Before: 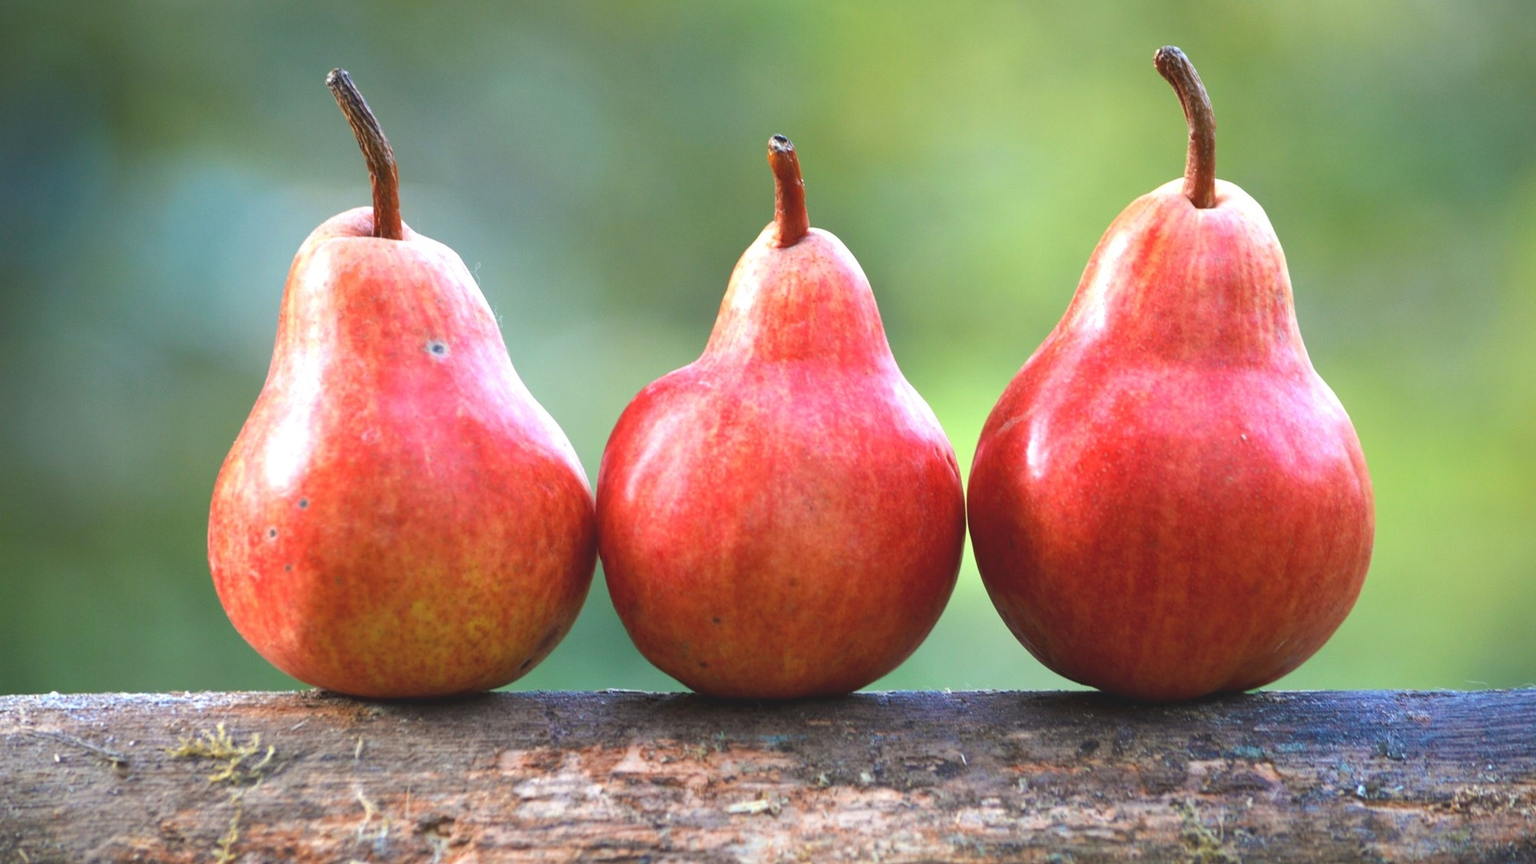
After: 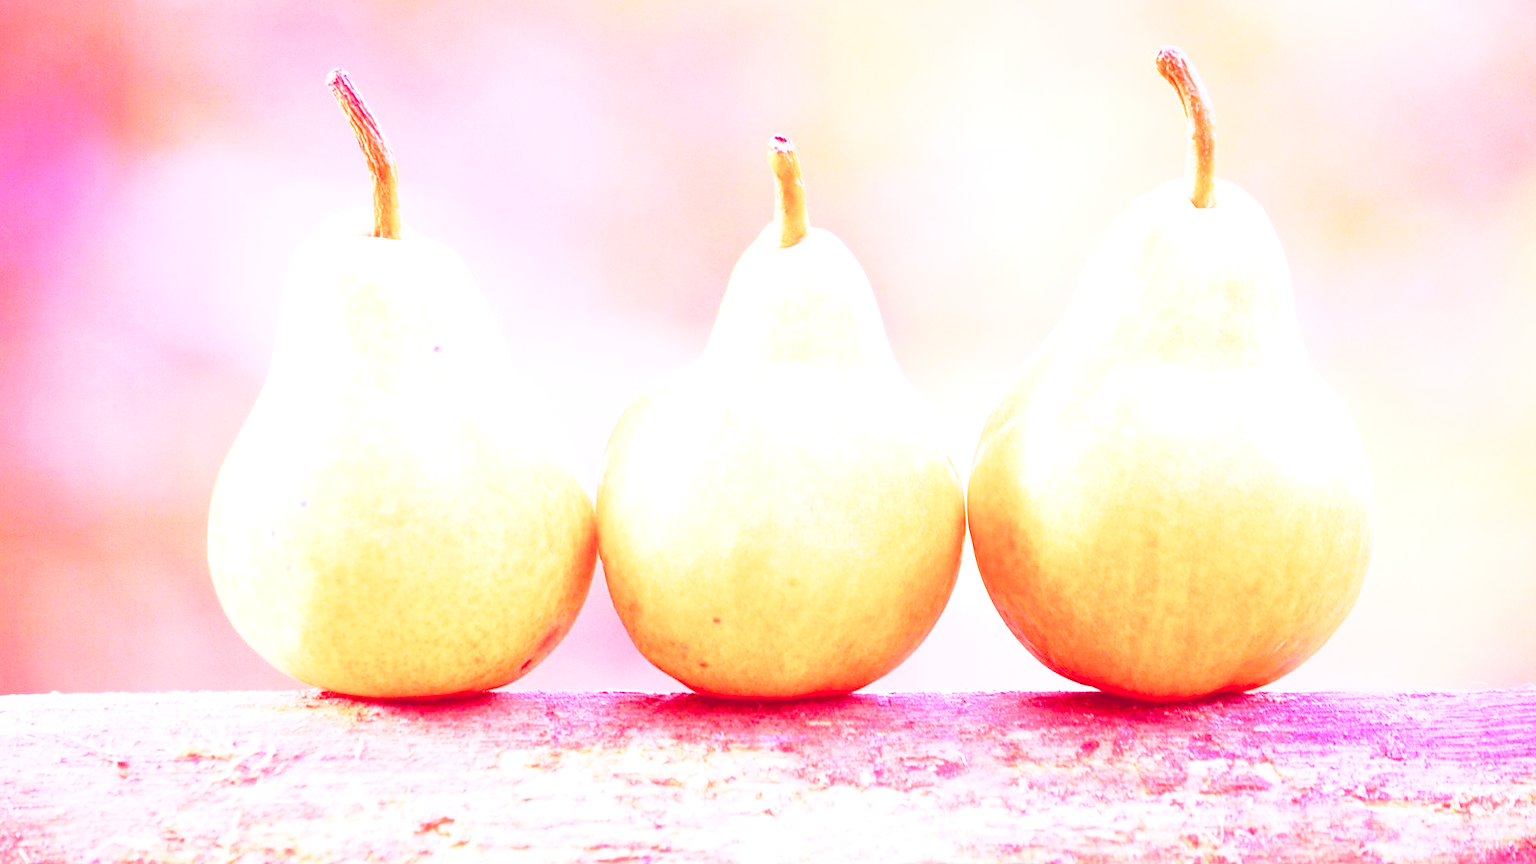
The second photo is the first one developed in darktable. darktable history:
white balance: red 4.26, blue 1.802
base curve: curves: ch0 [(0, 0) (0.04, 0.03) (0.133, 0.232) (0.448, 0.748) (0.843, 0.968) (1, 1)], preserve colors none
